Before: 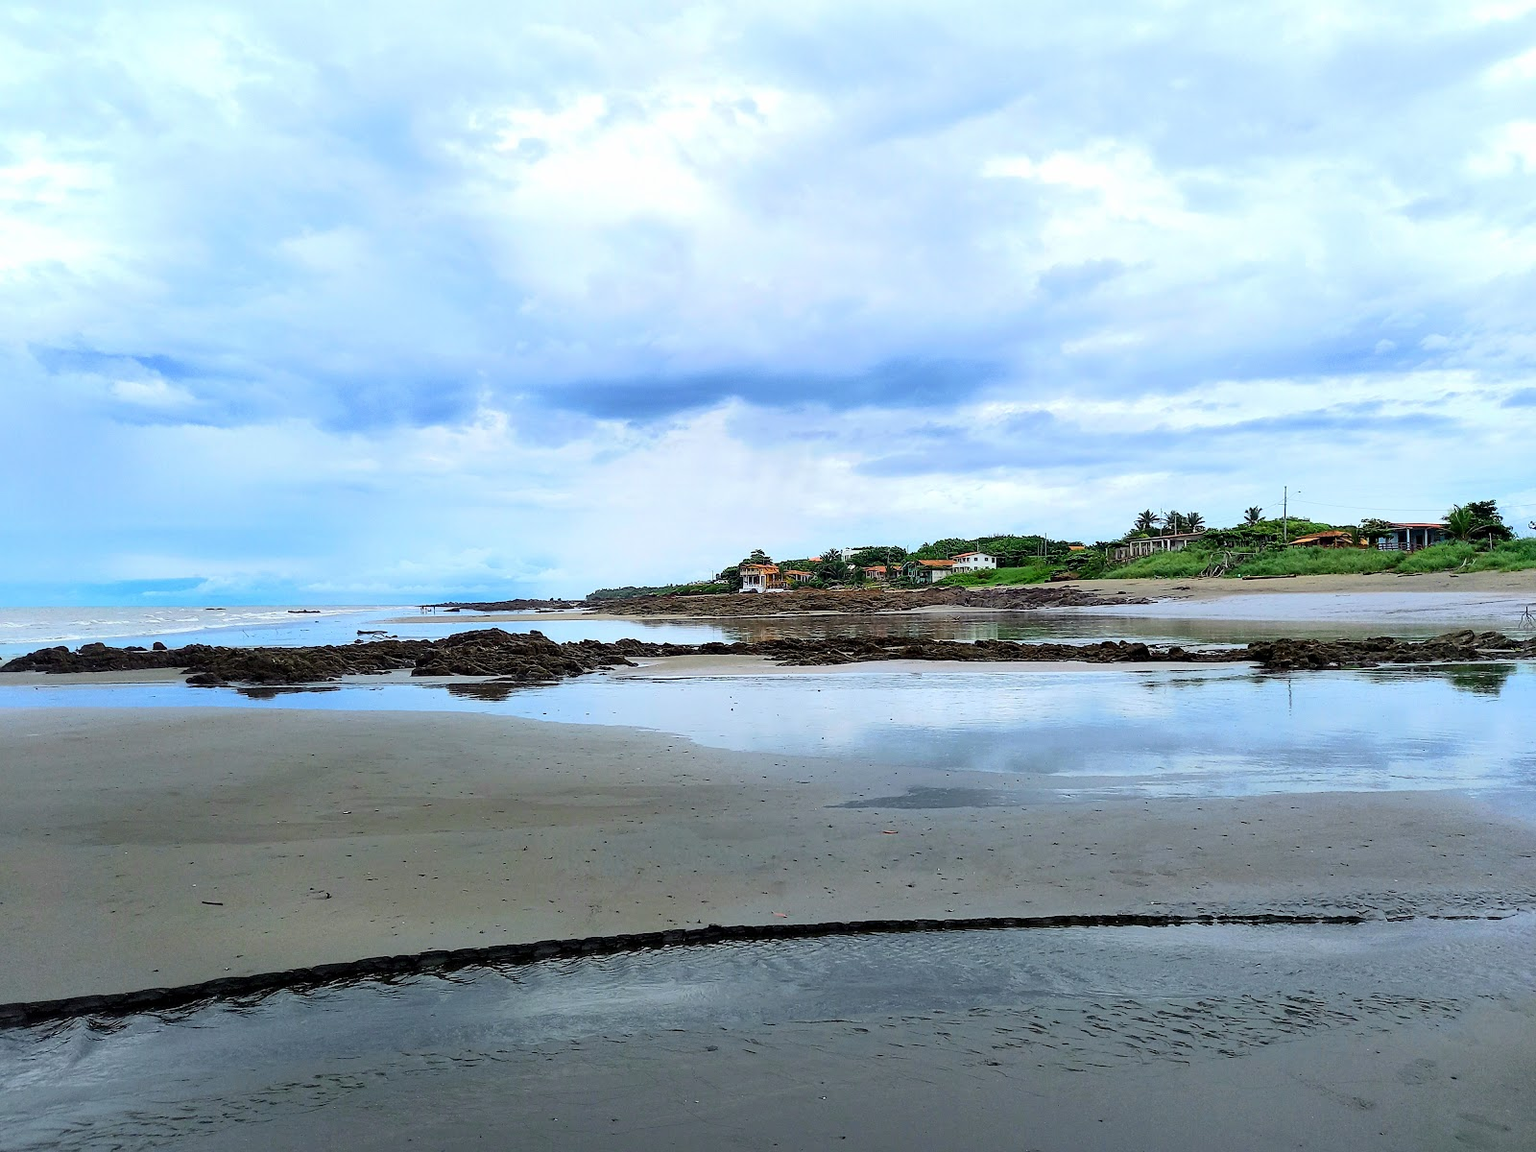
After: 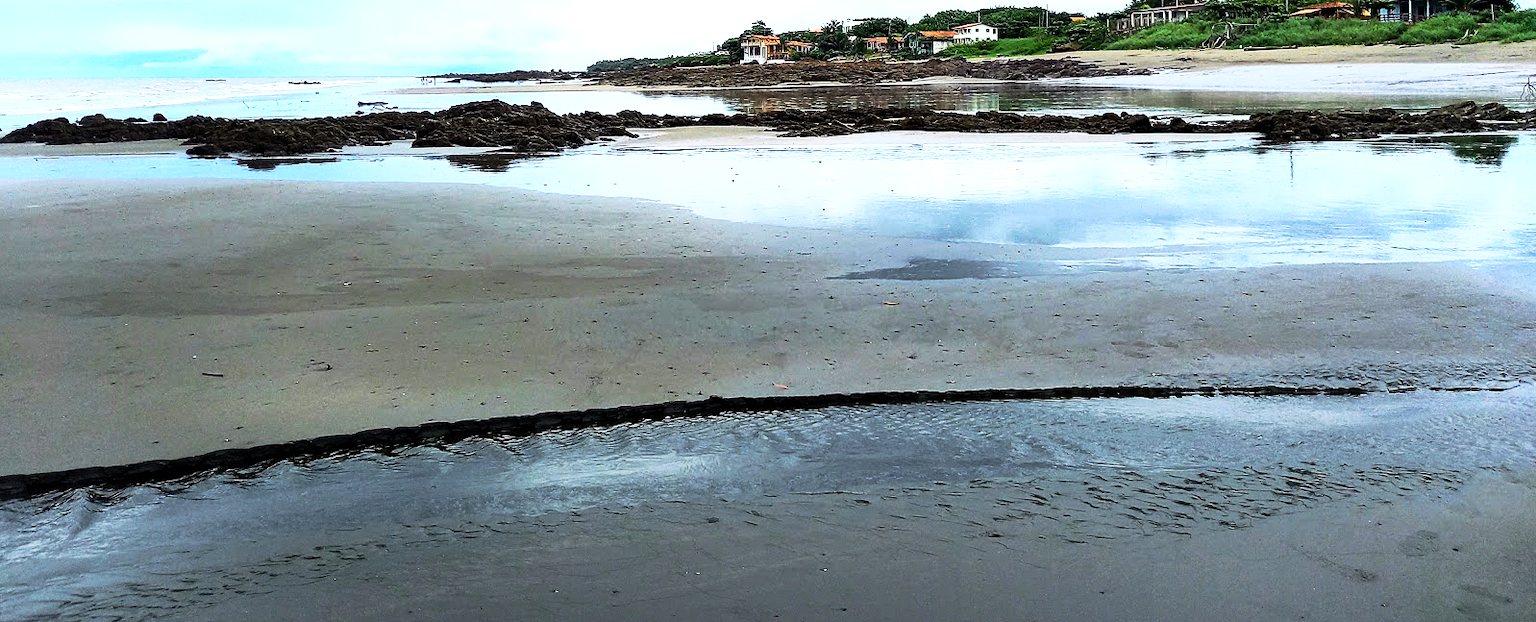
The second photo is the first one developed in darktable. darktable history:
tone equalizer: -8 EV -0.775 EV, -7 EV -0.72 EV, -6 EV -0.586 EV, -5 EV -0.389 EV, -3 EV 0.378 EV, -2 EV 0.6 EV, -1 EV 0.678 EV, +0 EV 0.752 EV, edges refinement/feathering 500, mask exposure compensation -1.57 EV, preserve details no
crop and rotate: top 45.933%, right 0.106%
base curve: curves: ch0 [(0, 0) (0.257, 0.25) (0.482, 0.586) (0.757, 0.871) (1, 1)], preserve colors none
